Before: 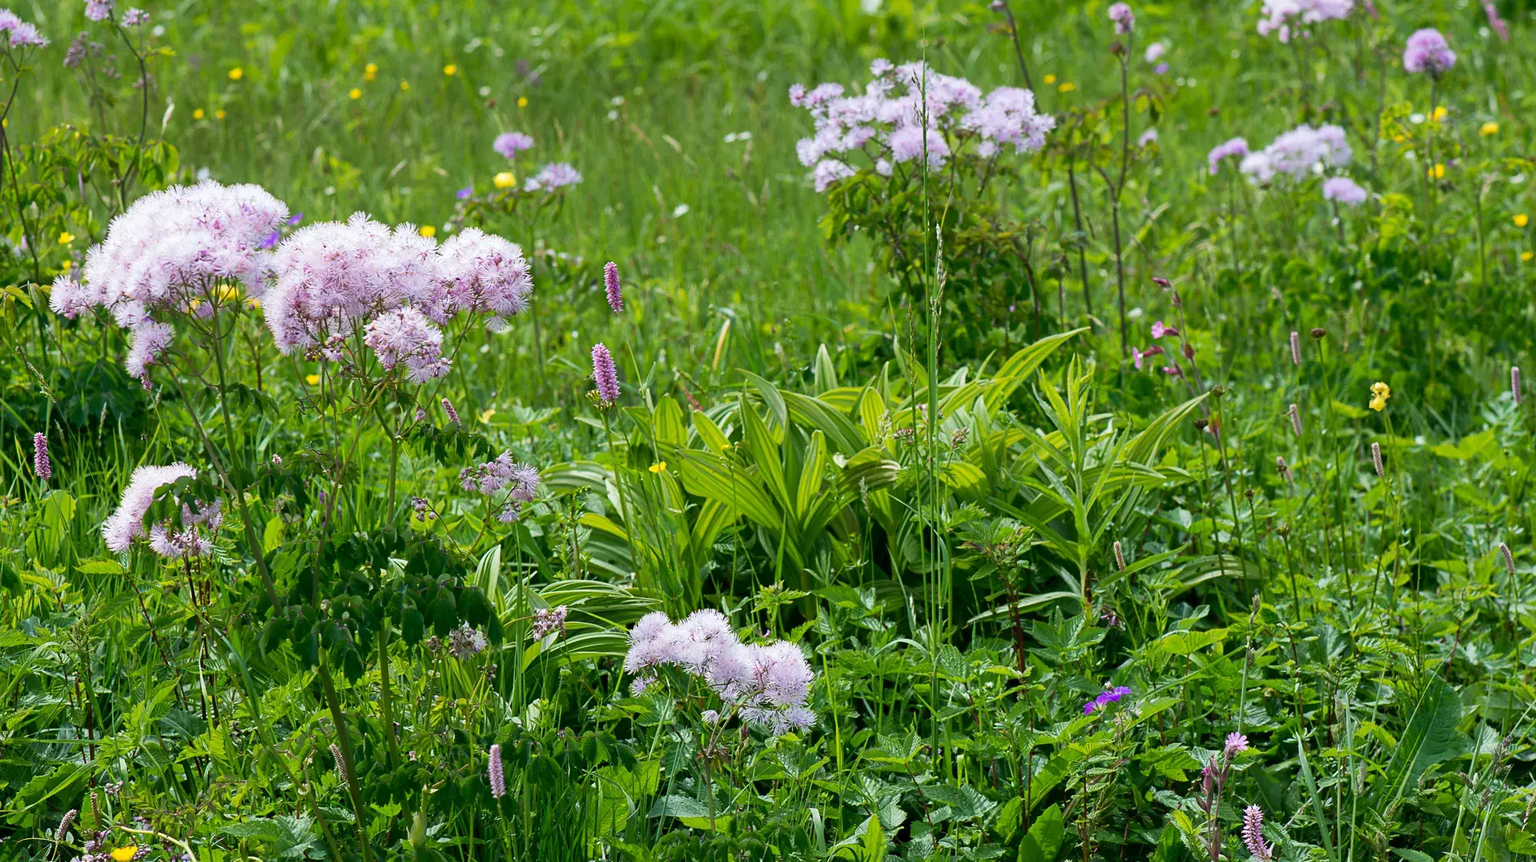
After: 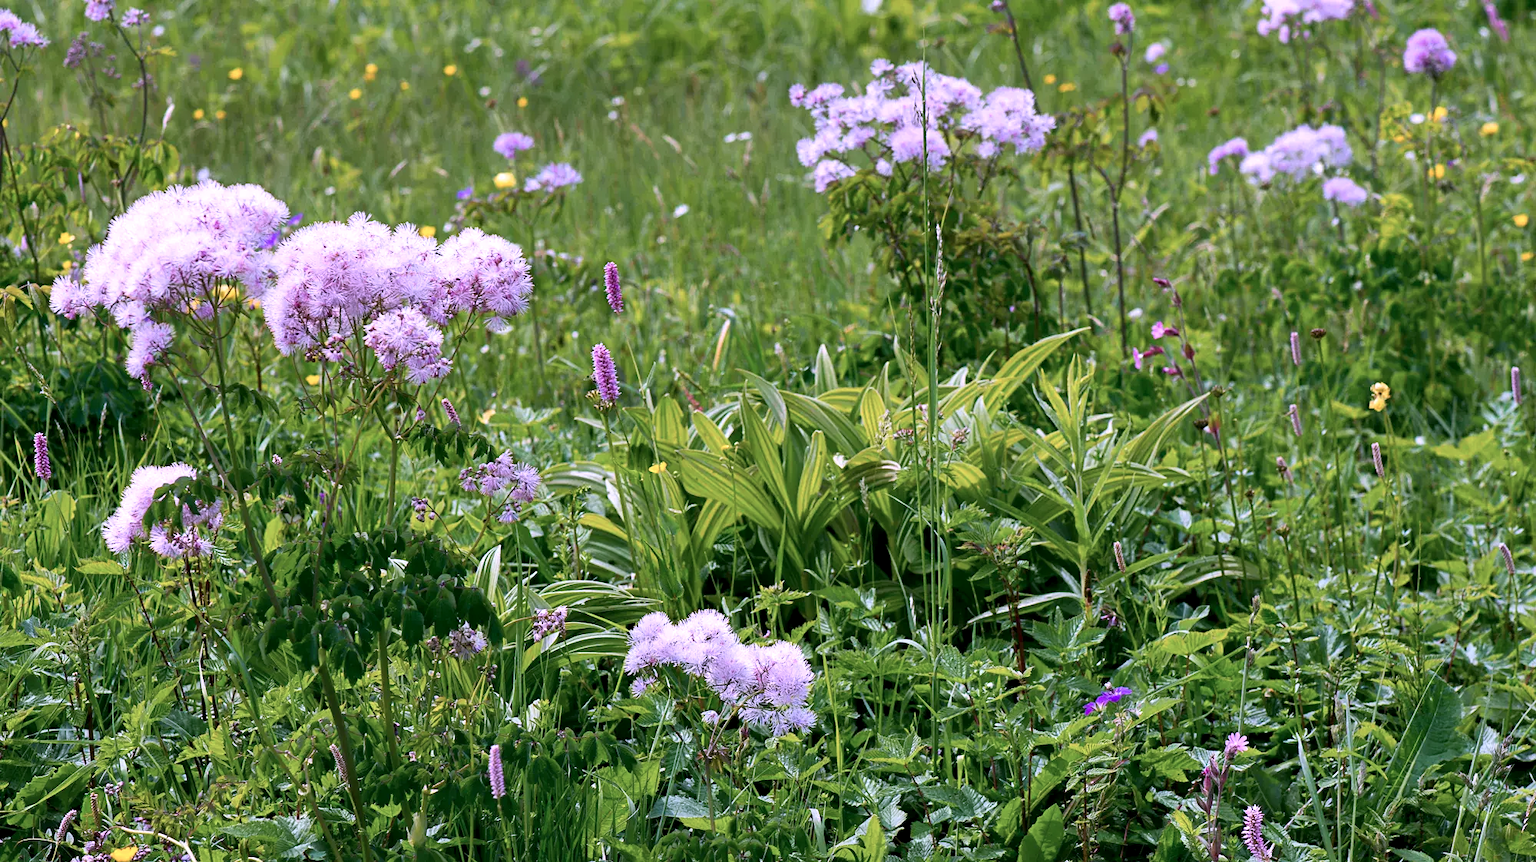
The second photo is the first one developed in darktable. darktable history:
contrast equalizer: octaves 7, y [[0.6 ×6], [0.55 ×6], [0 ×6], [0 ×6], [0 ×6]], mix 0.303
color correction: highlights a* 15.21, highlights b* -24.79
